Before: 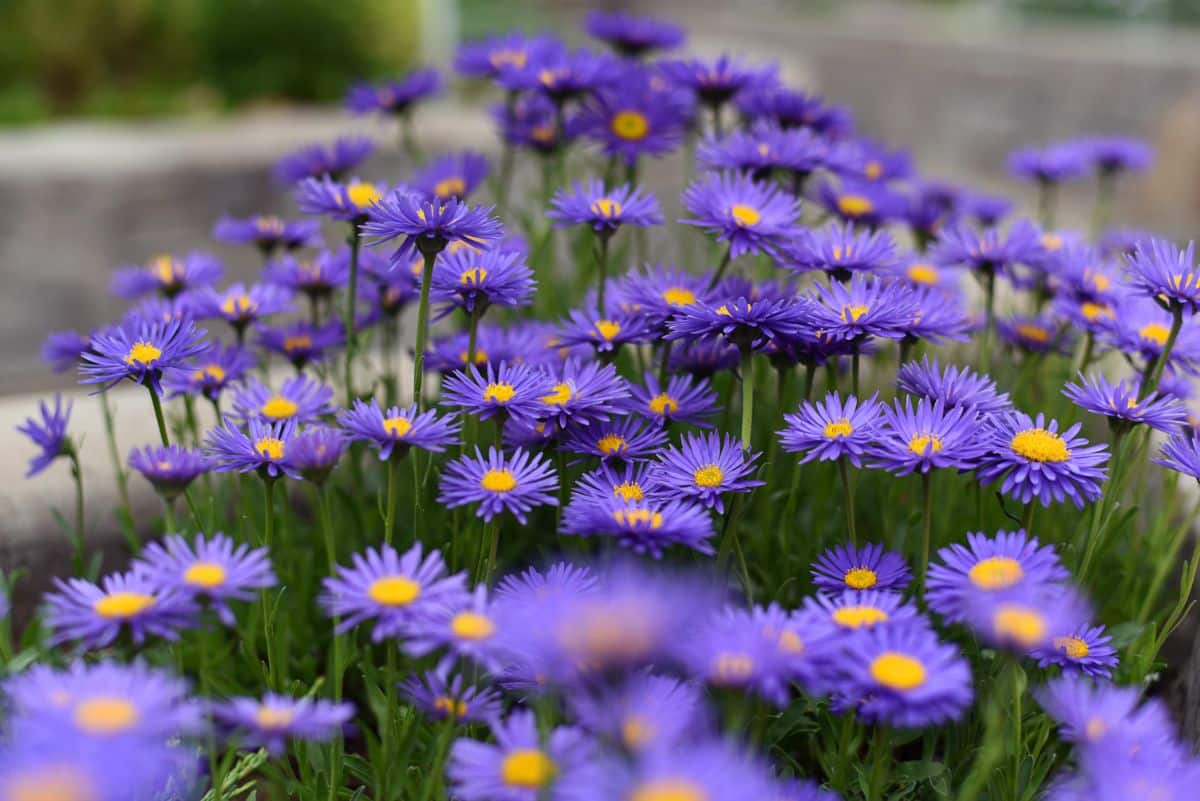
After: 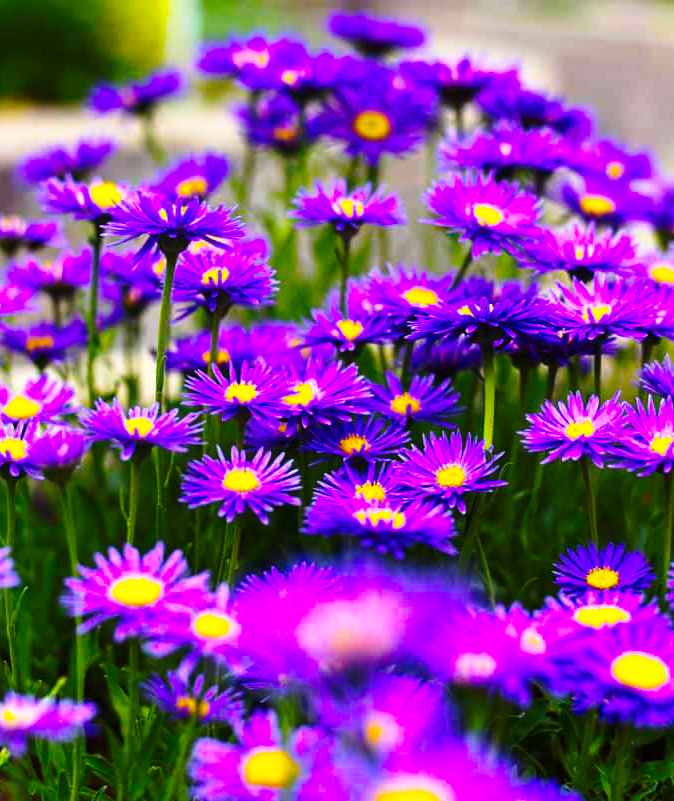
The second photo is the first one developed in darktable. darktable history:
levels: gray 50.76%, levels [0, 0.492, 0.984]
color balance rgb: linear chroma grading › highlights 98.926%, linear chroma grading › global chroma 23.857%, perceptual saturation grading › global saturation 9.978%, perceptual brilliance grading › global brilliance 15.799%, perceptual brilliance grading › shadows -35.785%, global vibrance 20%
base curve: curves: ch0 [(0, 0) (0.028, 0.03) (0.121, 0.232) (0.46, 0.748) (0.859, 0.968) (1, 1)], preserve colors none
crop: left 21.562%, right 22.256%
